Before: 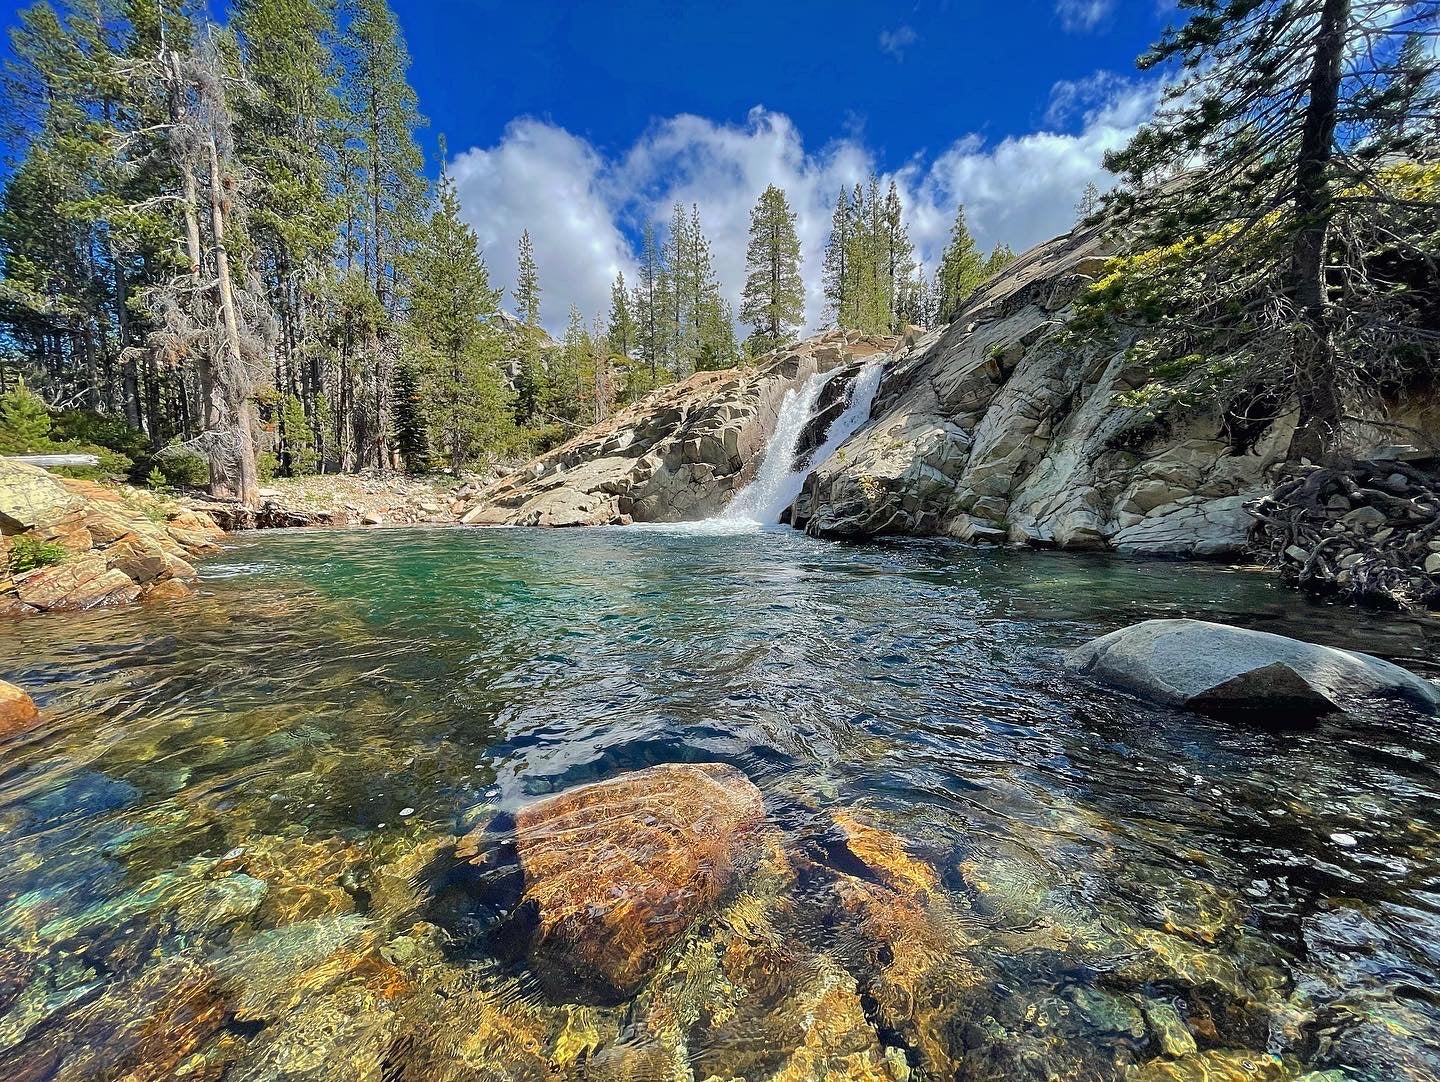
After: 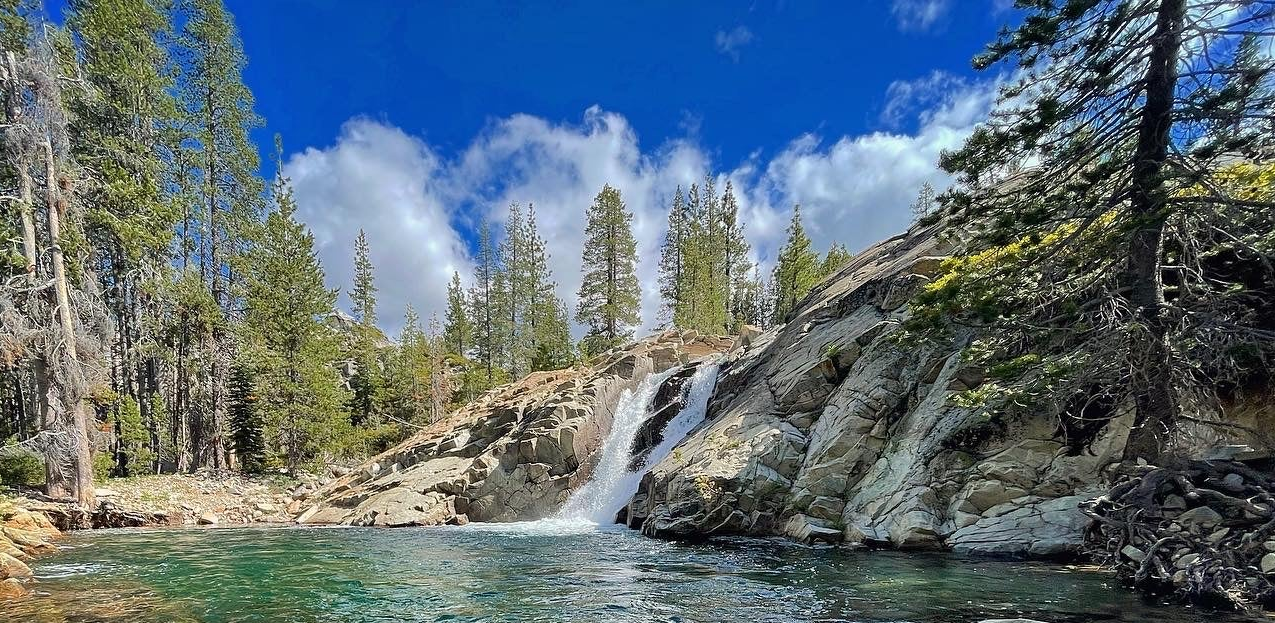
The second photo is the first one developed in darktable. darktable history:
crop and rotate: left 11.438%, bottom 42.37%
